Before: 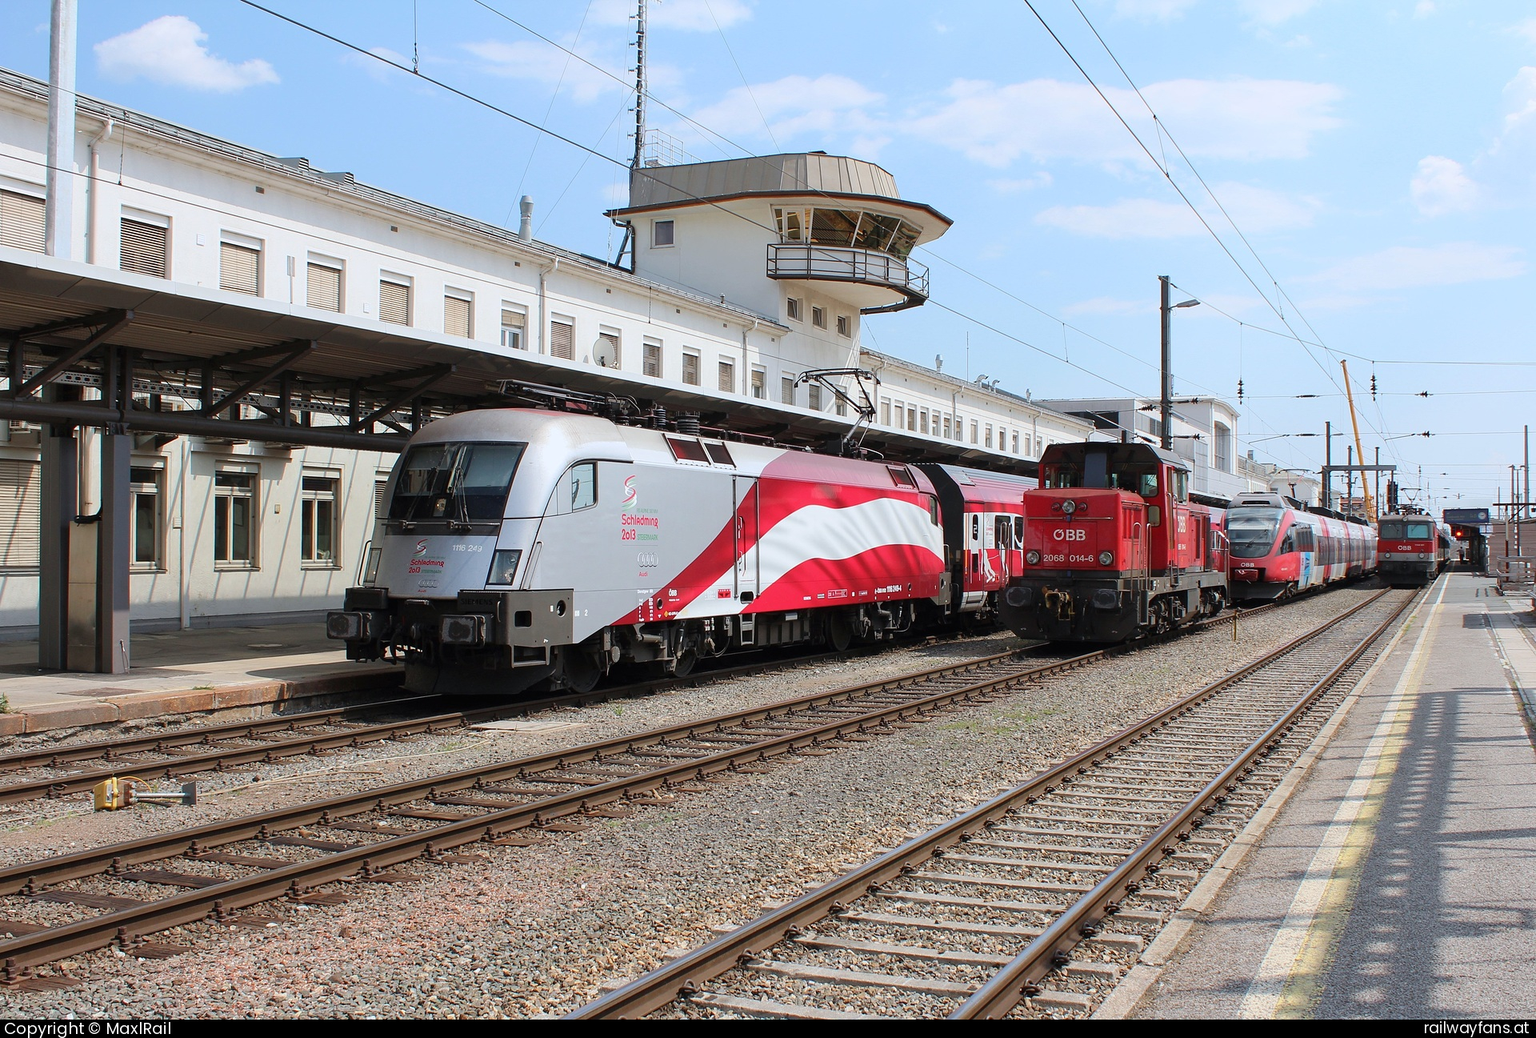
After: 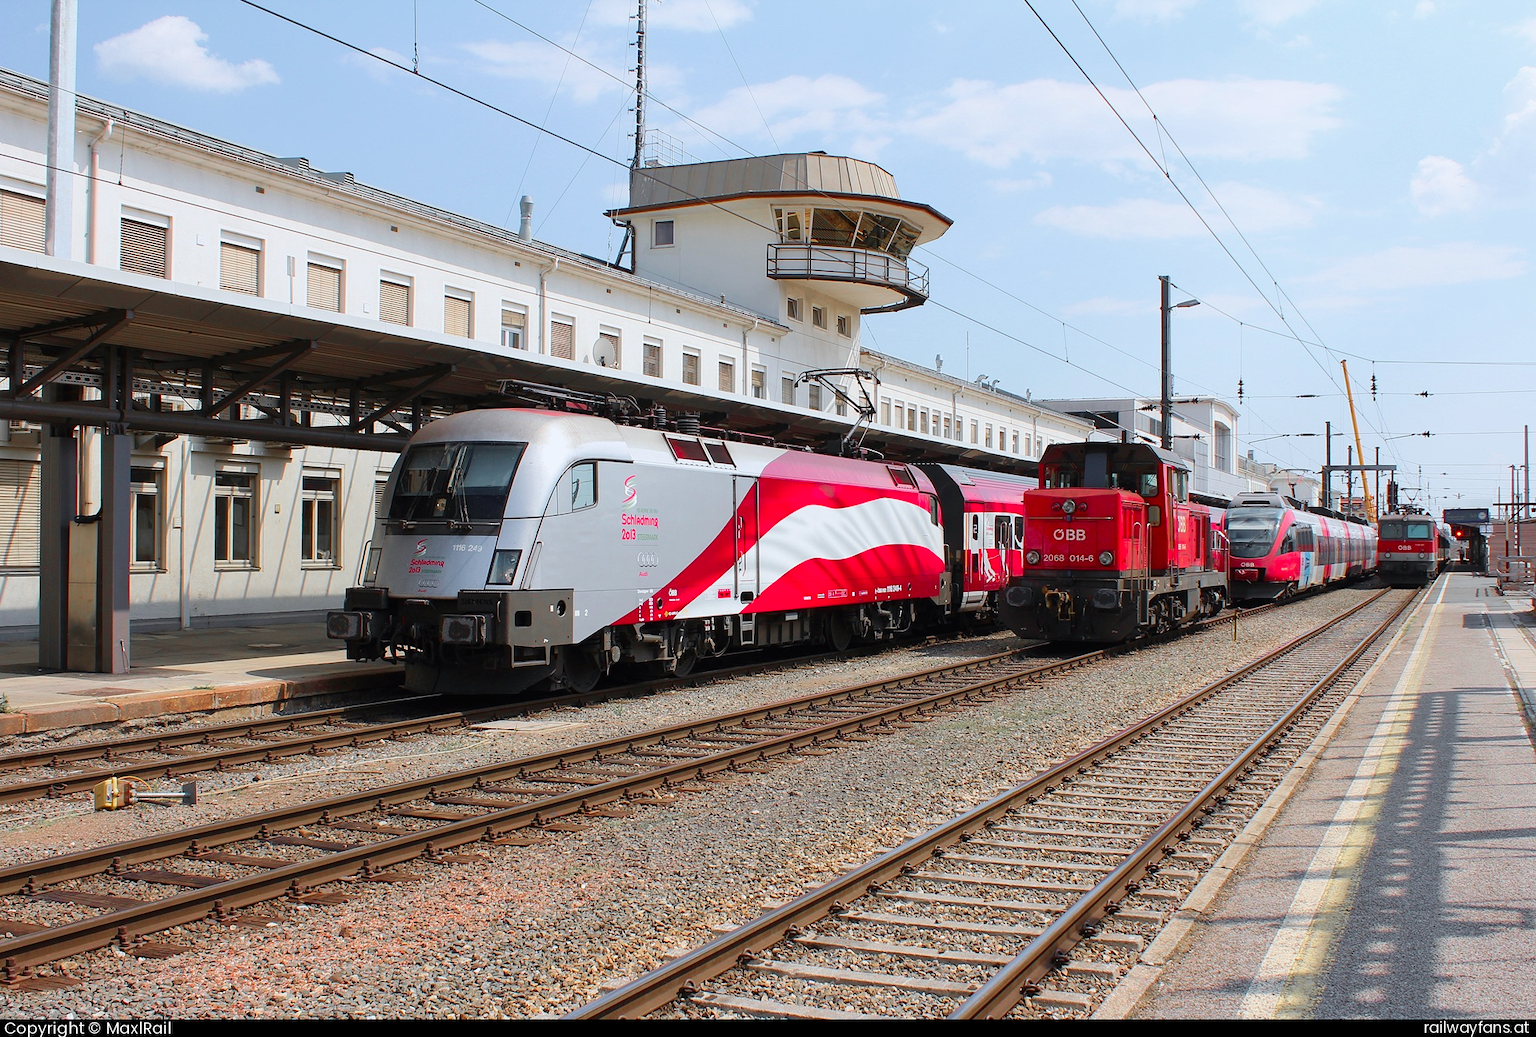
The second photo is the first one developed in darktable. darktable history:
velvia: on, module defaults
color zones: curves: ch1 [(0, 0.679) (0.143, 0.647) (0.286, 0.261) (0.378, -0.011) (0.571, 0.396) (0.714, 0.399) (0.857, 0.406) (1, 0.679)]
